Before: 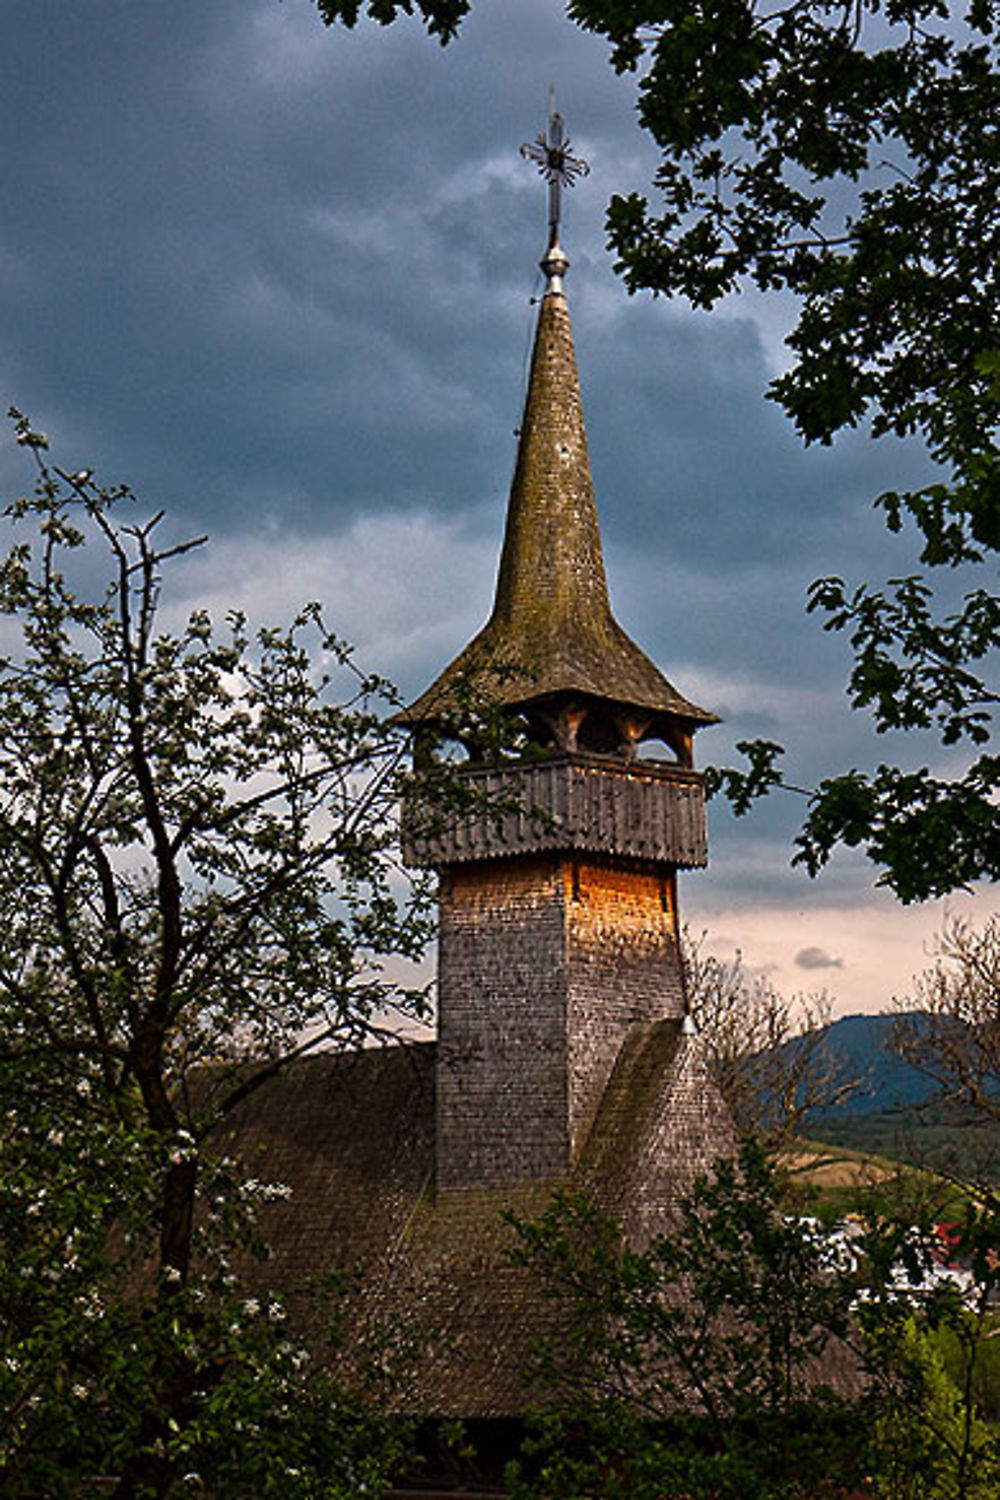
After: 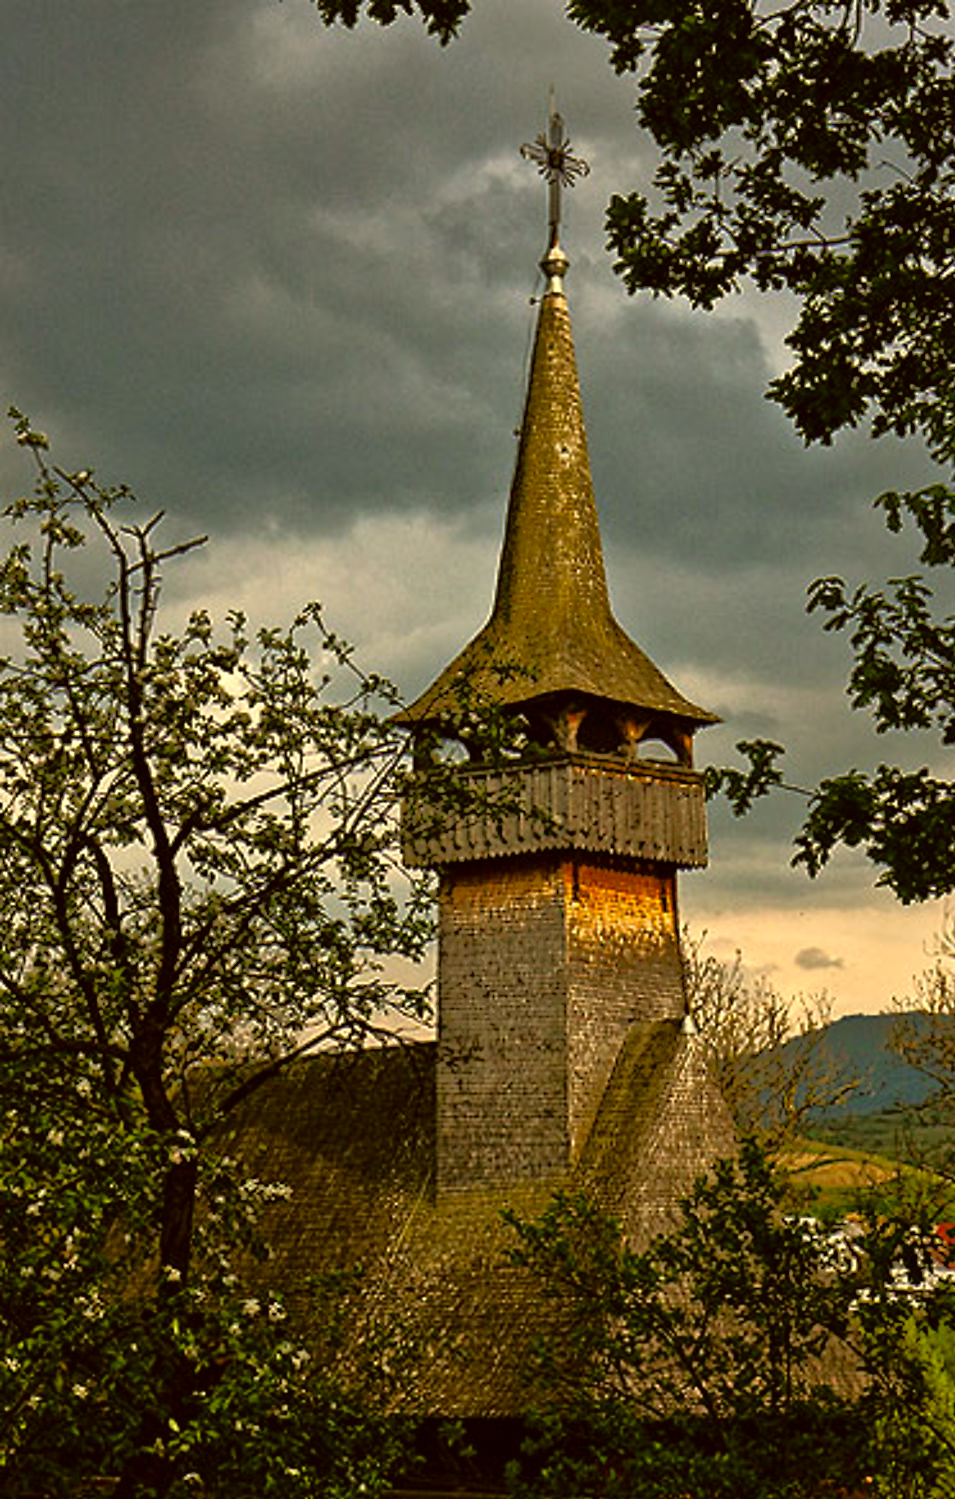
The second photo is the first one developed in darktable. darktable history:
tone equalizer: -8 EV -0.49 EV, -7 EV -0.345 EV, -6 EV -0.107 EV, -5 EV 0.448 EV, -4 EV 0.961 EV, -3 EV 0.78 EV, -2 EV -0.015 EV, -1 EV 0.135 EV, +0 EV -0.033 EV
color correction: highlights a* 0.136, highlights b* 28.98, shadows a* -0.267, shadows b* 21.27
crop: right 4.473%, bottom 0.03%
